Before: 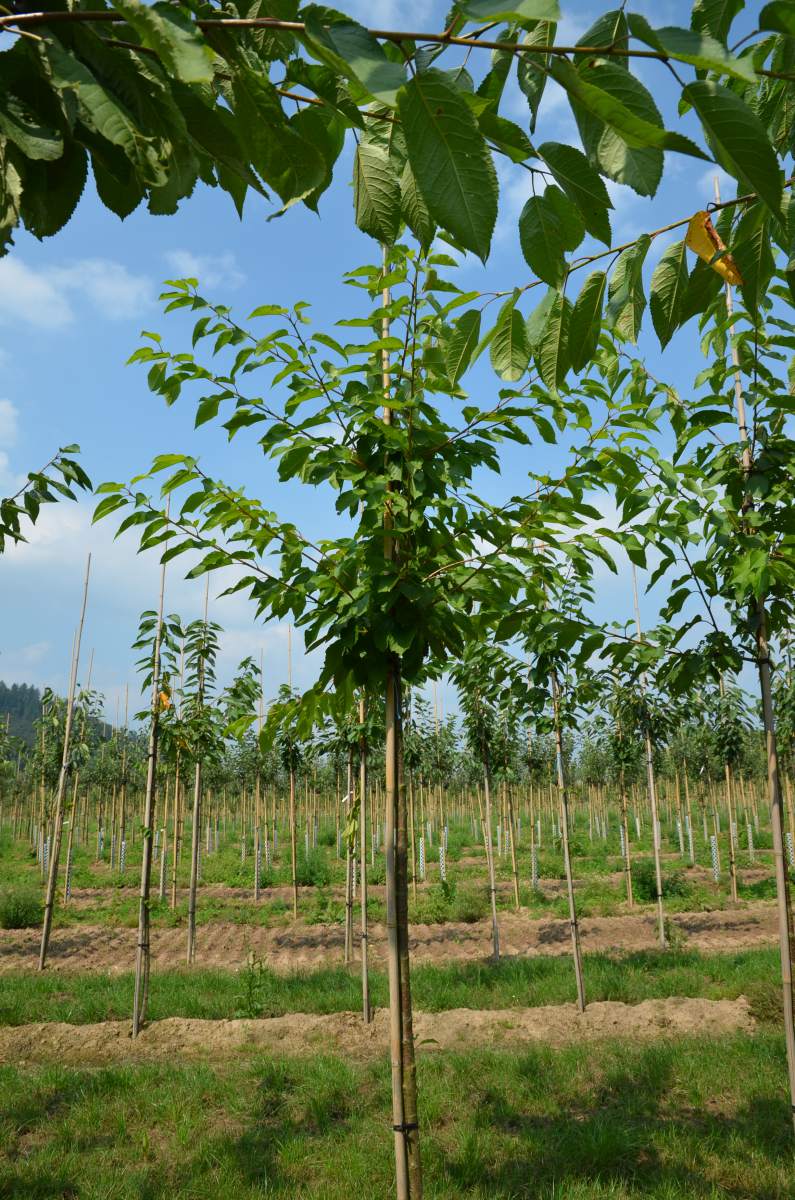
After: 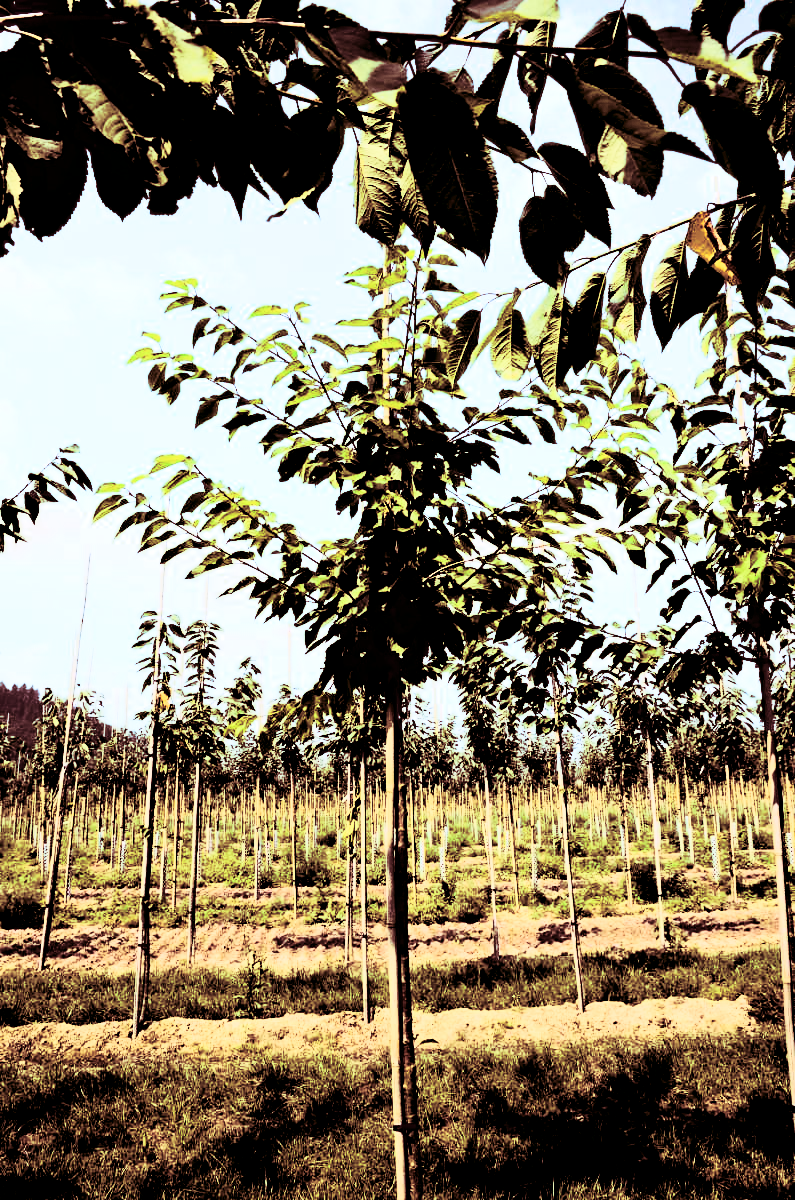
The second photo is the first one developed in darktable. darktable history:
exposure: exposure -0.021 EV, compensate highlight preservation false
contrast brightness saturation: contrast 0.93, brightness 0.2
tone curve: curves: ch0 [(0.003, 0.015) (0.104, 0.07) (0.236, 0.218) (0.401, 0.443) (0.495, 0.55) (0.65, 0.68) (0.832, 0.858) (1, 0.977)]; ch1 [(0, 0) (0.161, 0.092) (0.35, 0.33) (0.379, 0.401) (0.45, 0.466) (0.489, 0.499) (0.55, 0.56) (0.621, 0.615) (0.718, 0.734) (1, 1)]; ch2 [(0, 0) (0.369, 0.427) (0.44, 0.434) (0.502, 0.501) (0.557, 0.55) (0.586, 0.59) (1, 1)], color space Lab, independent channels, preserve colors none
split-toning: highlights › saturation 0, balance -61.83
color balance rgb: perceptual saturation grading › global saturation 25%, perceptual saturation grading › highlights -50%, perceptual saturation grading › shadows 30%, perceptual brilliance grading › global brilliance 12%, global vibrance 20%
